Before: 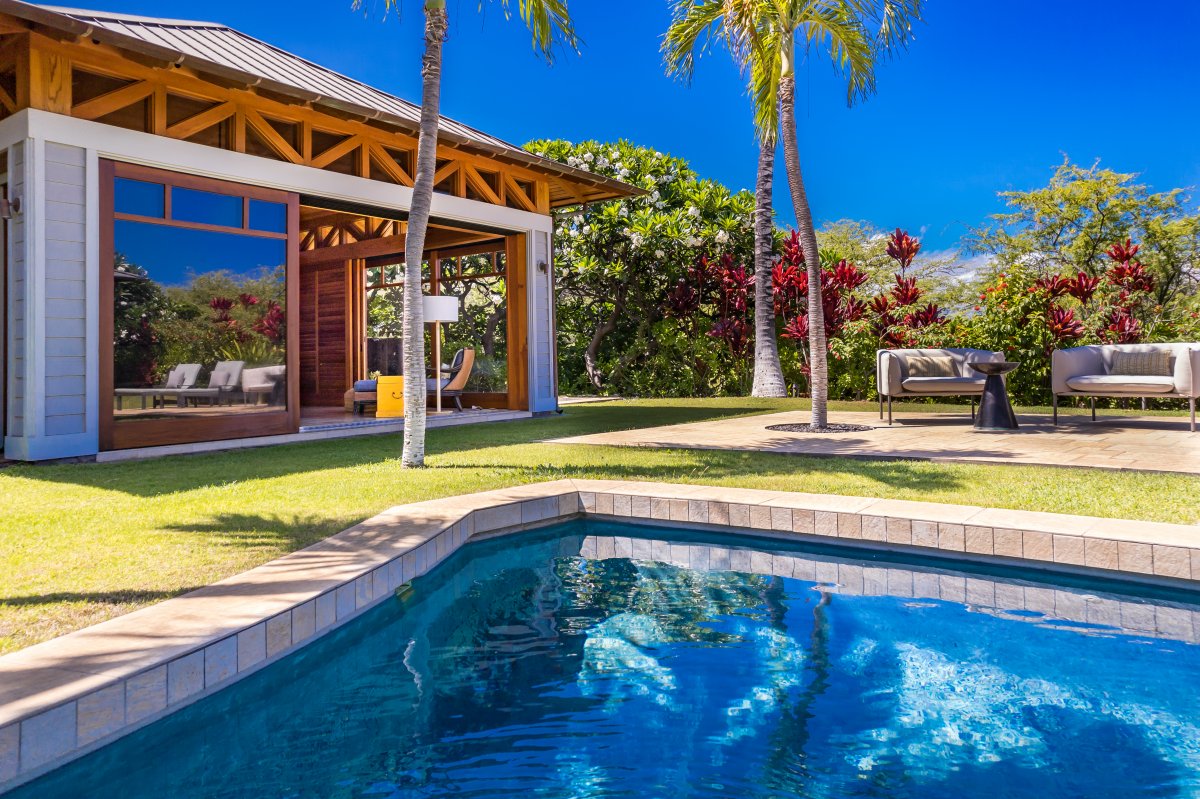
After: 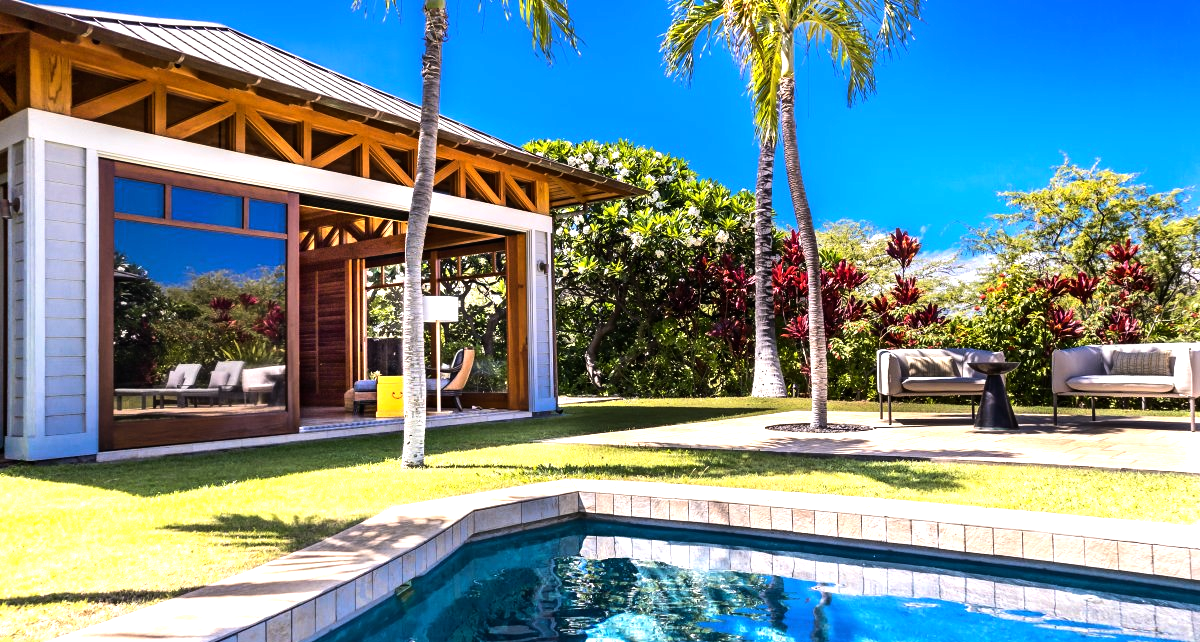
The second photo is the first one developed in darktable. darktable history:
tone equalizer: -8 EV -1.08 EV, -7 EV -1.01 EV, -6 EV -0.867 EV, -5 EV -0.578 EV, -3 EV 0.578 EV, -2 EV 0.867 EV, -1 EV 1.01 EV, +0 EV 1.08 EV, edges refinement/feathering 500, mask exposure compensation -1.57 EV, preserve details no
crop: bottom 19.644%
